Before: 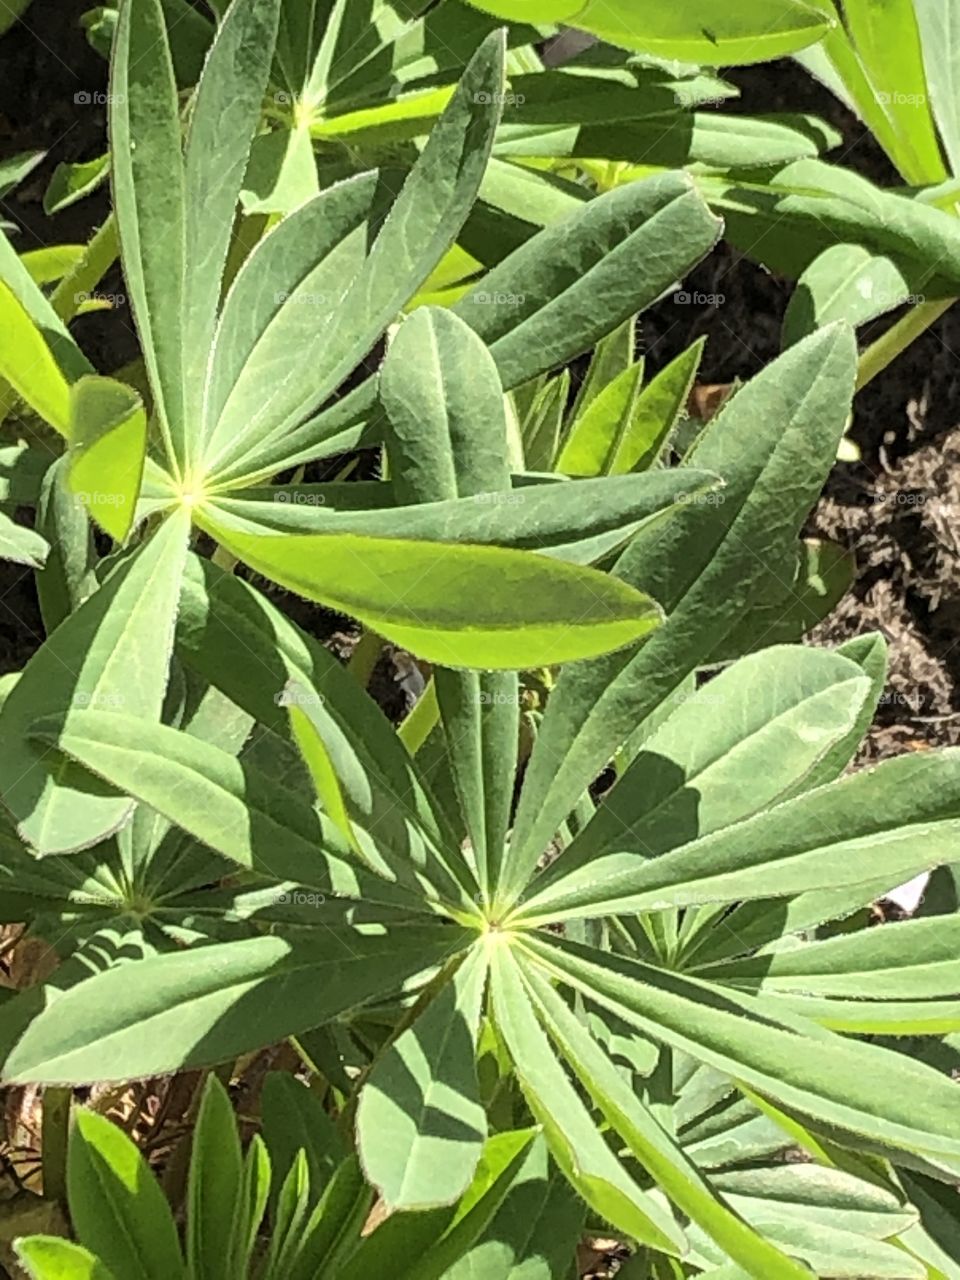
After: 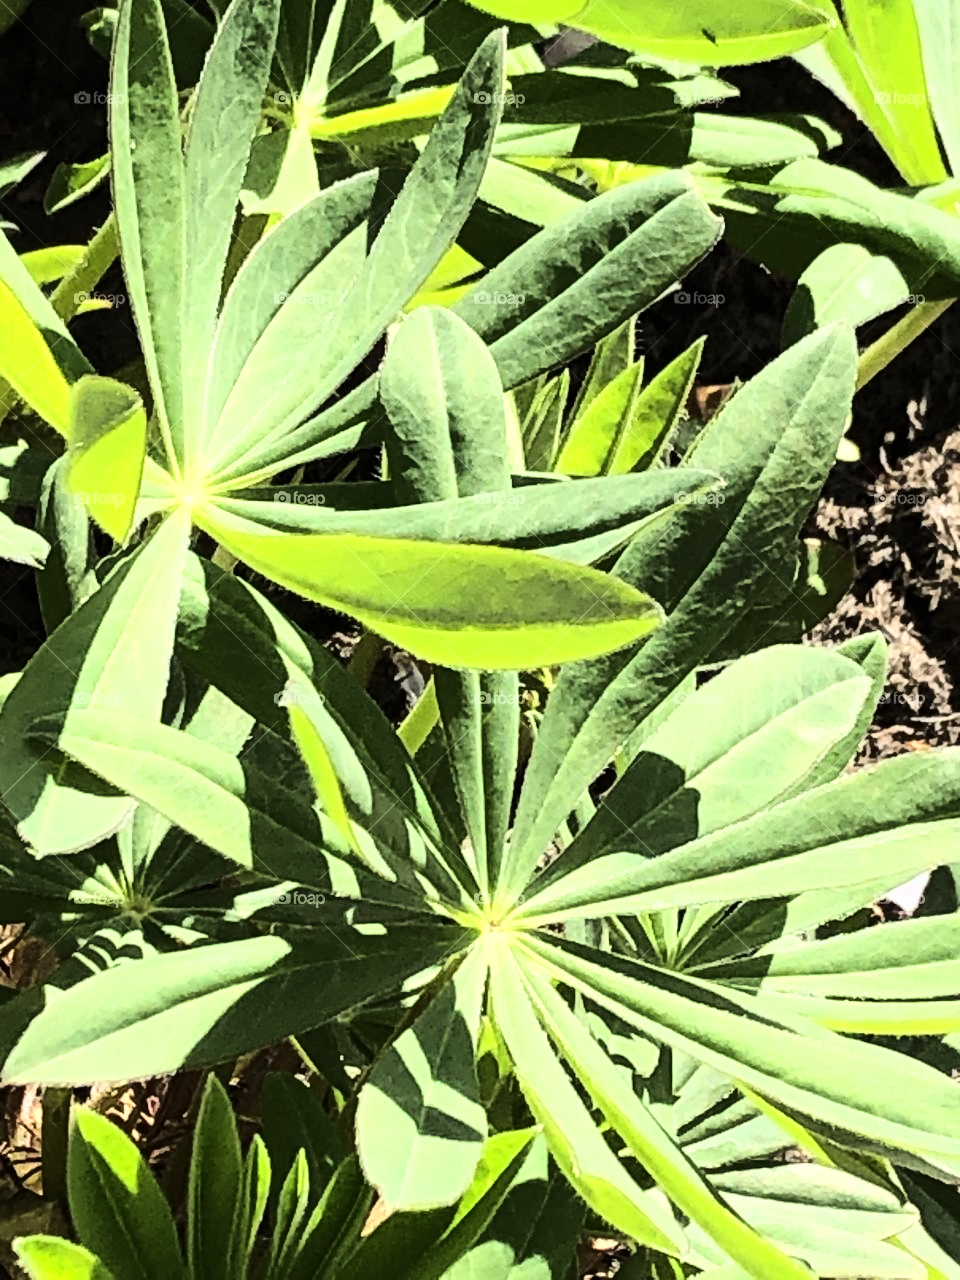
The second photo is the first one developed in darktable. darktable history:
tone curve: curves: ch0 [(0, 0) (0.179, 0.073) (0.265, 0.147) (0.463, 0.553) (0.51, 0.635) (0.716, 0.863) (1, 0.997)]
